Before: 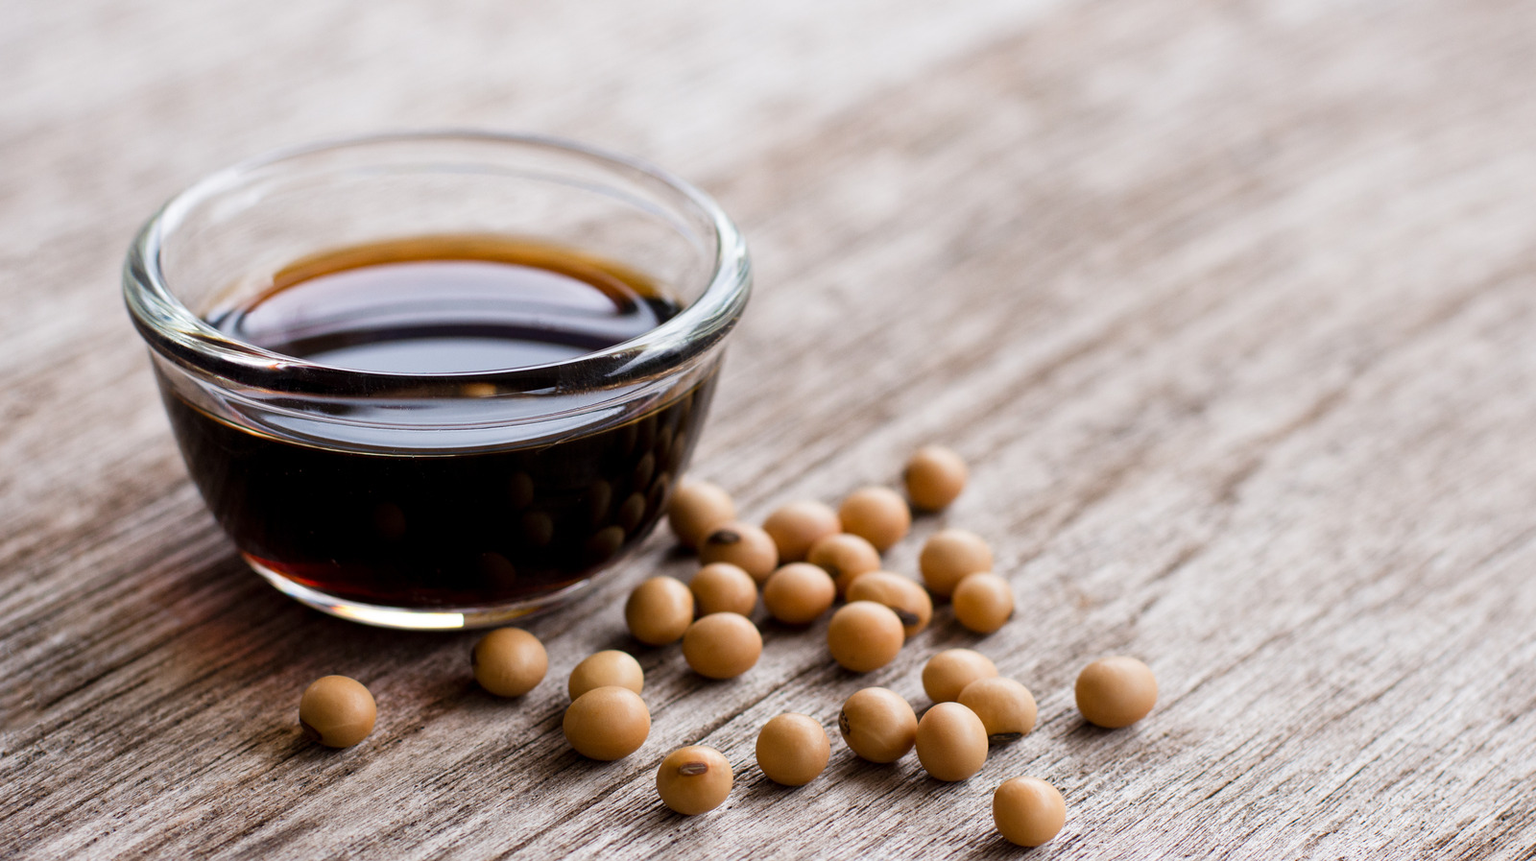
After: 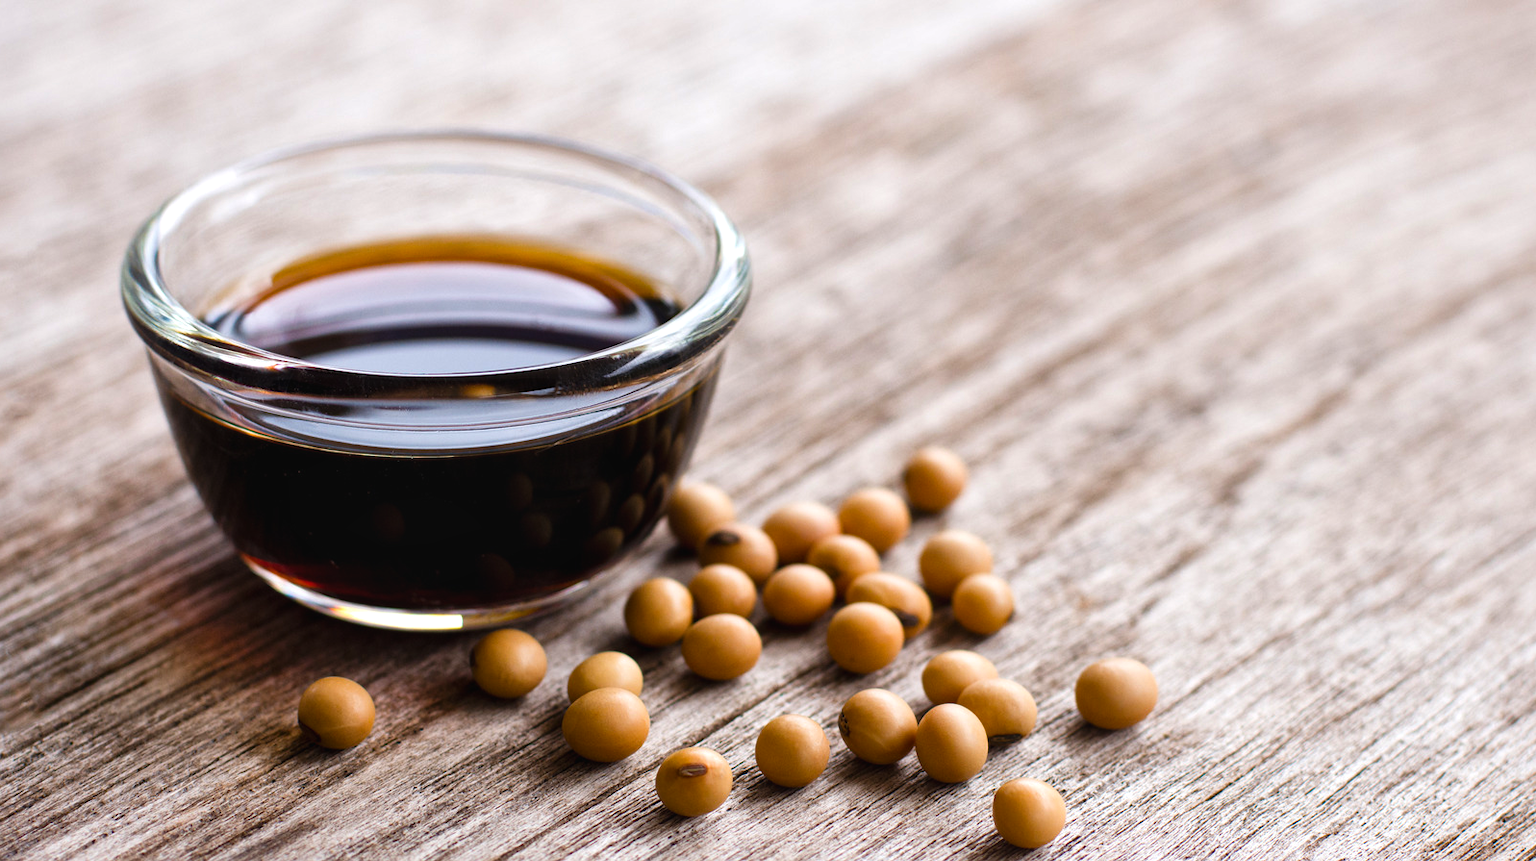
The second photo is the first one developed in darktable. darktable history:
local contrast: mode bilateral grid, contrast 20, coarseness 50, detail 121%, midtone range 0.2
crop and rotate: left 0.174%, bottom 0.012%
color balance rgb: global offset › luminance 0.483%, global offset › hue 57.9°, perceptual saturation grading › global saturation 16.598%, global vibrance 24.972%, contrast 9.441%
